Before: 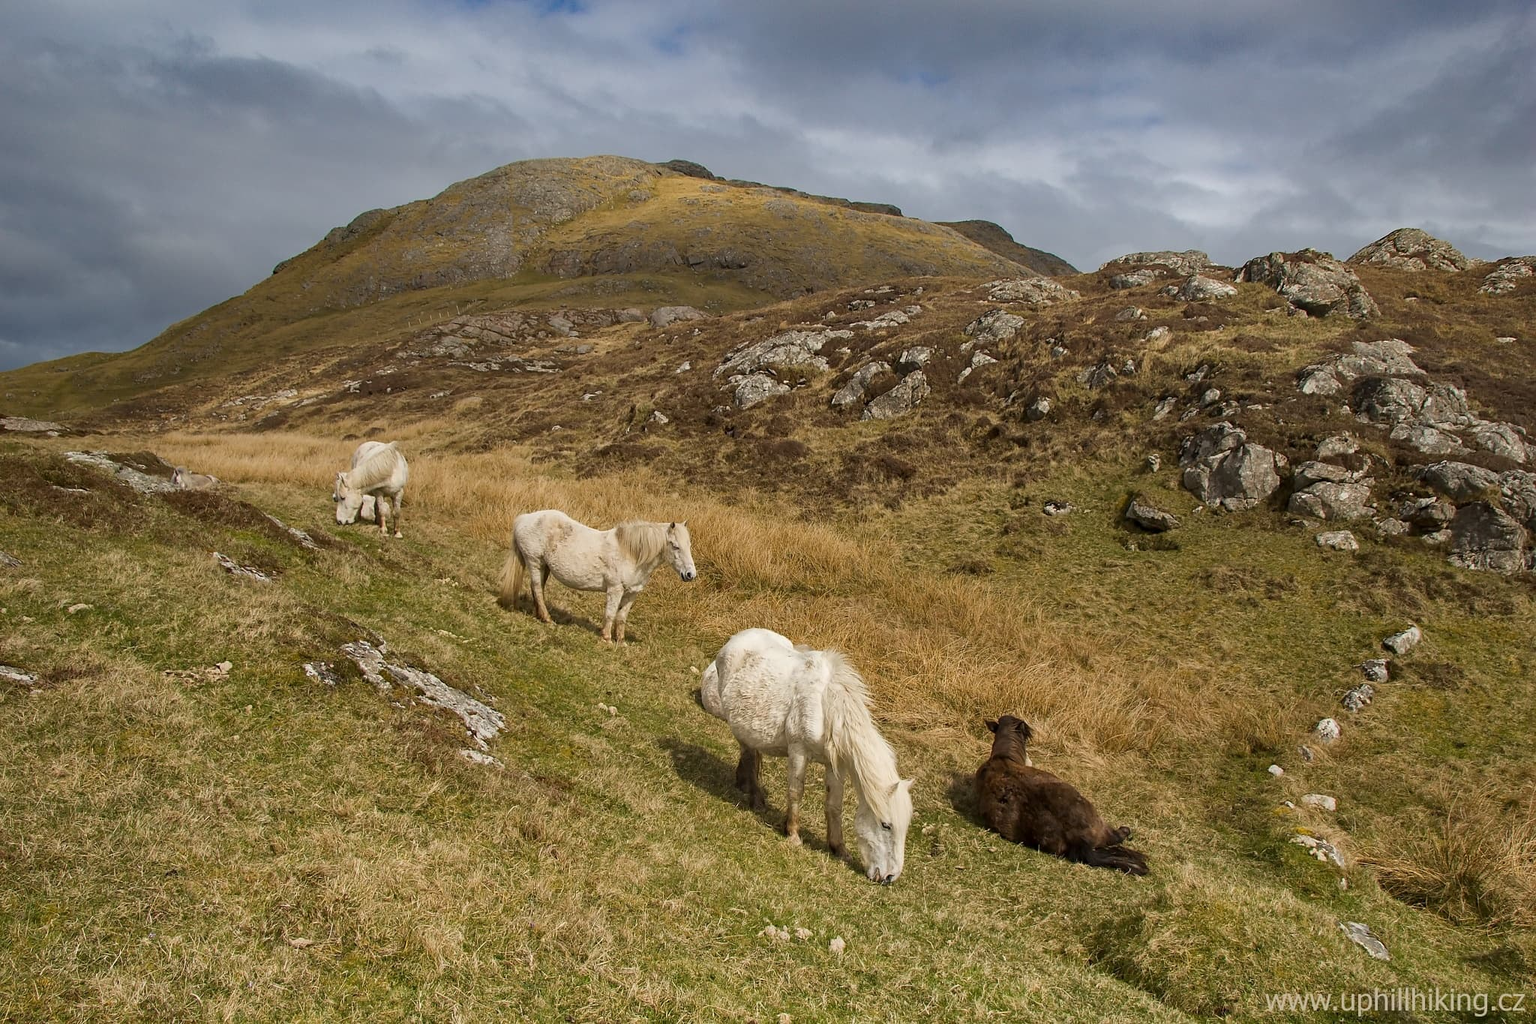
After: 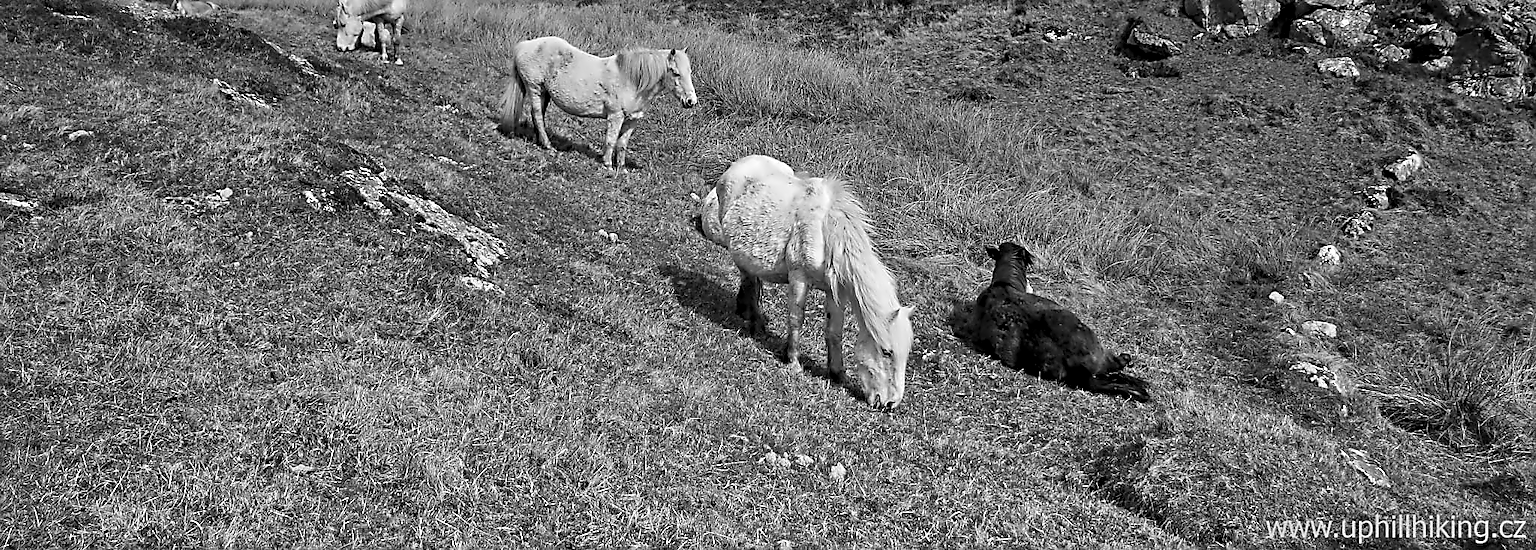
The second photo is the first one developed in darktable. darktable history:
crop and rotate: top 46.237%
color correction: highlights a* 21.88, highlights b* 22.25
exposure: black level correction 0.001, exposure -0.125 EV, compensate exposure bias true, compensate highlight preservation false
monochrome: on, module defaults
sharpen: on, module defaults
contrast equalizer: octaves 7, y [[0.5, 0.542, 0.583, 0.625, 0.667, 0.708], [0.5 ×6], [0.5 ×6], [0, 0.033, 0.067, 0.1, 0.133, 0.167], [0, 0.05, 0.1, 0.15, 0.2, 0.25]]
